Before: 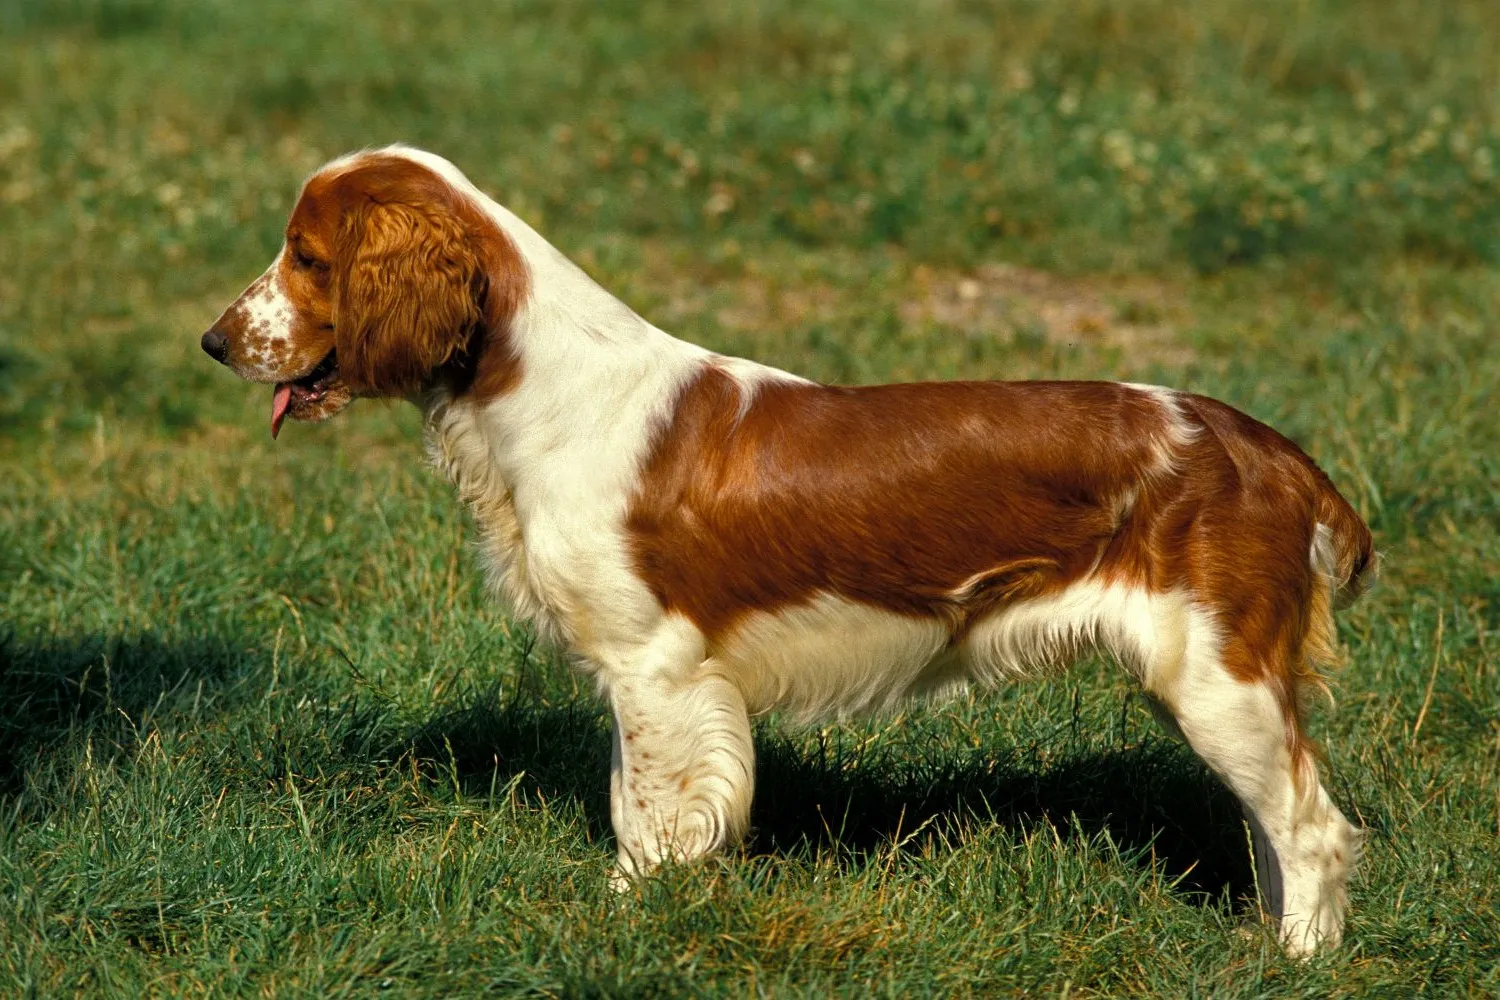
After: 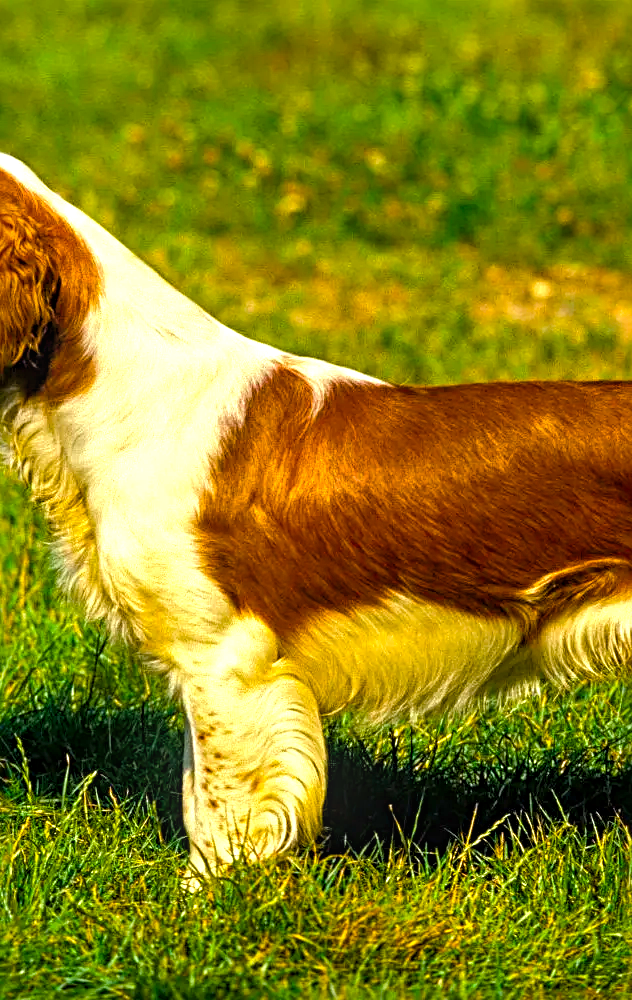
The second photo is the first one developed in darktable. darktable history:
exposure: black level correction 0, exposure 0.7 EV, compensate exposure bias true, compensate highlight preservation false
sharpen: radius 4
color balance rgb: linear chroma grading › global chroma 25%, perceptual saturation grading › global saturation 50%
crop: left 28.583%, right 29.231%
local contrast: on, module defaults
